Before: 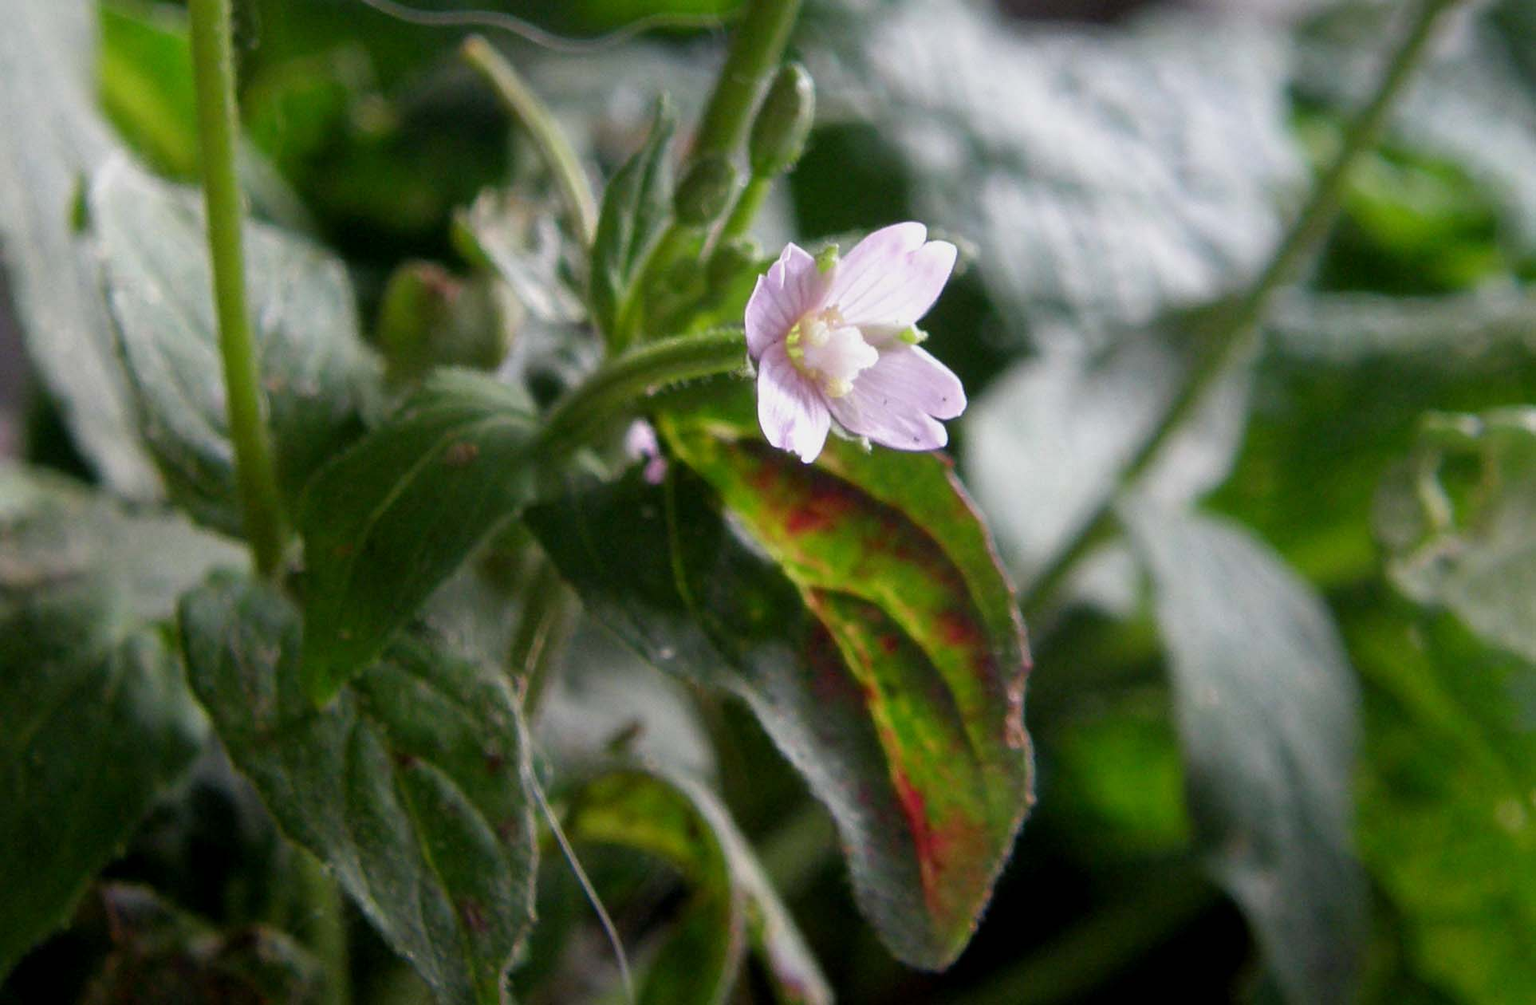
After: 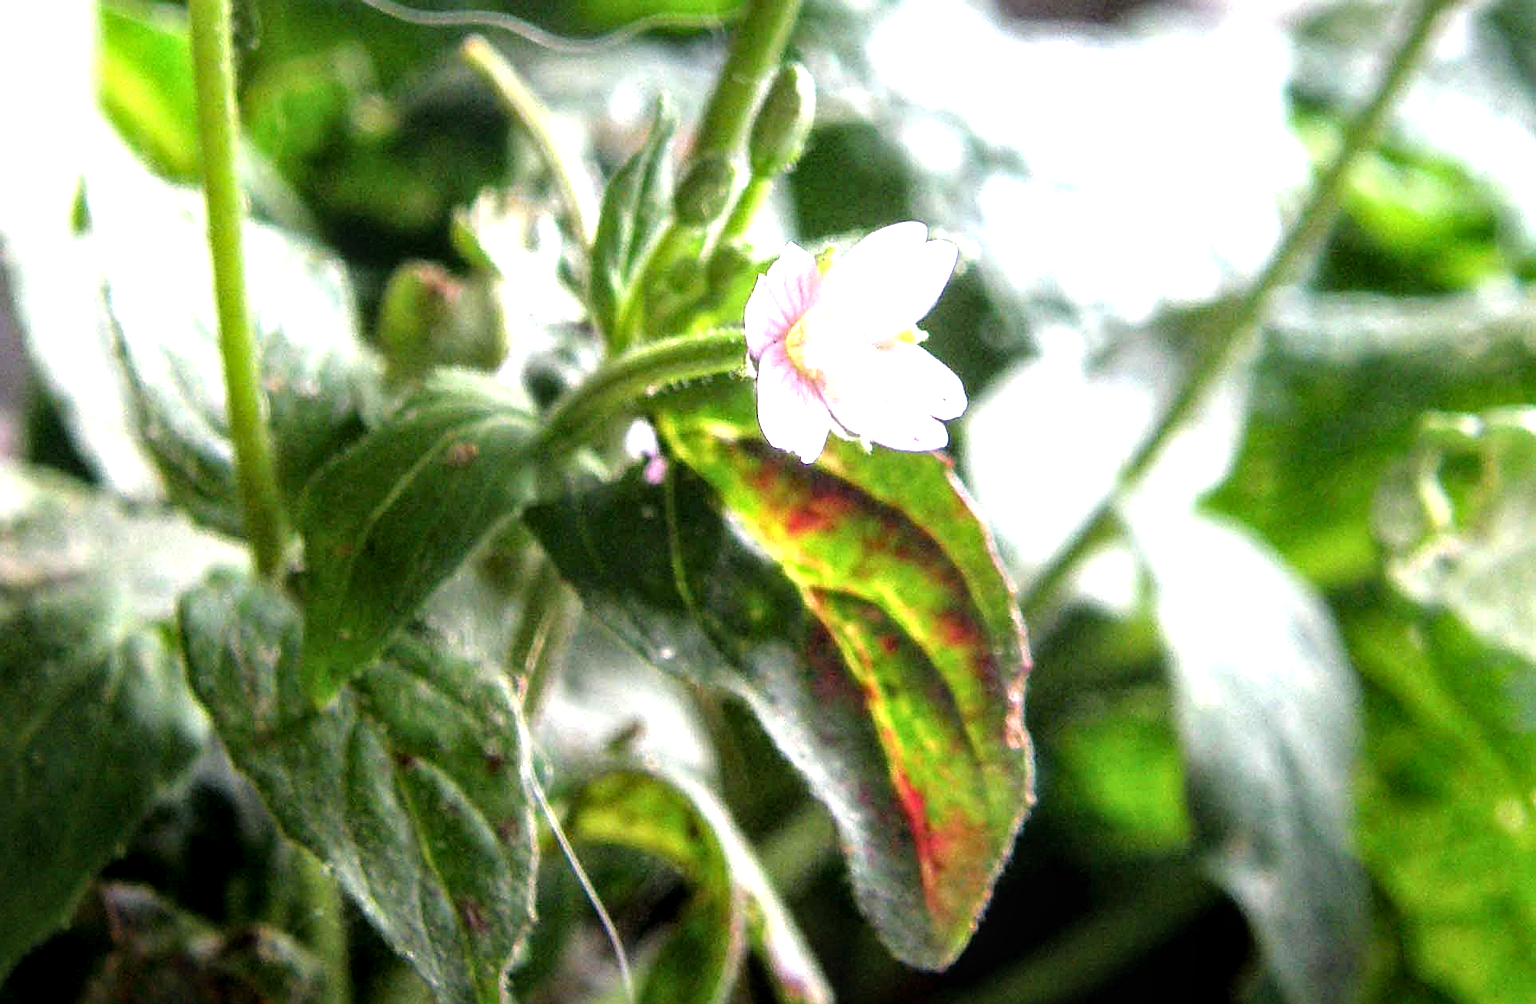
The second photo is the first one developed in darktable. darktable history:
local contrast: detail 130%
sharpen: on, module defaults
tone equalizer: -8 EV -0.779 EV, -7 EV -0.702 EV, -6 EV -0.604 EV, -5 EV -0.42 EV, -3 EV 0.391 EV, -2 EV 0.6 EV, -1 EV 0.683 EV, +0 EV 0.749 EV
exposure: black level correction 0, exposure 1.001 EV, compensate highlight preservation false
